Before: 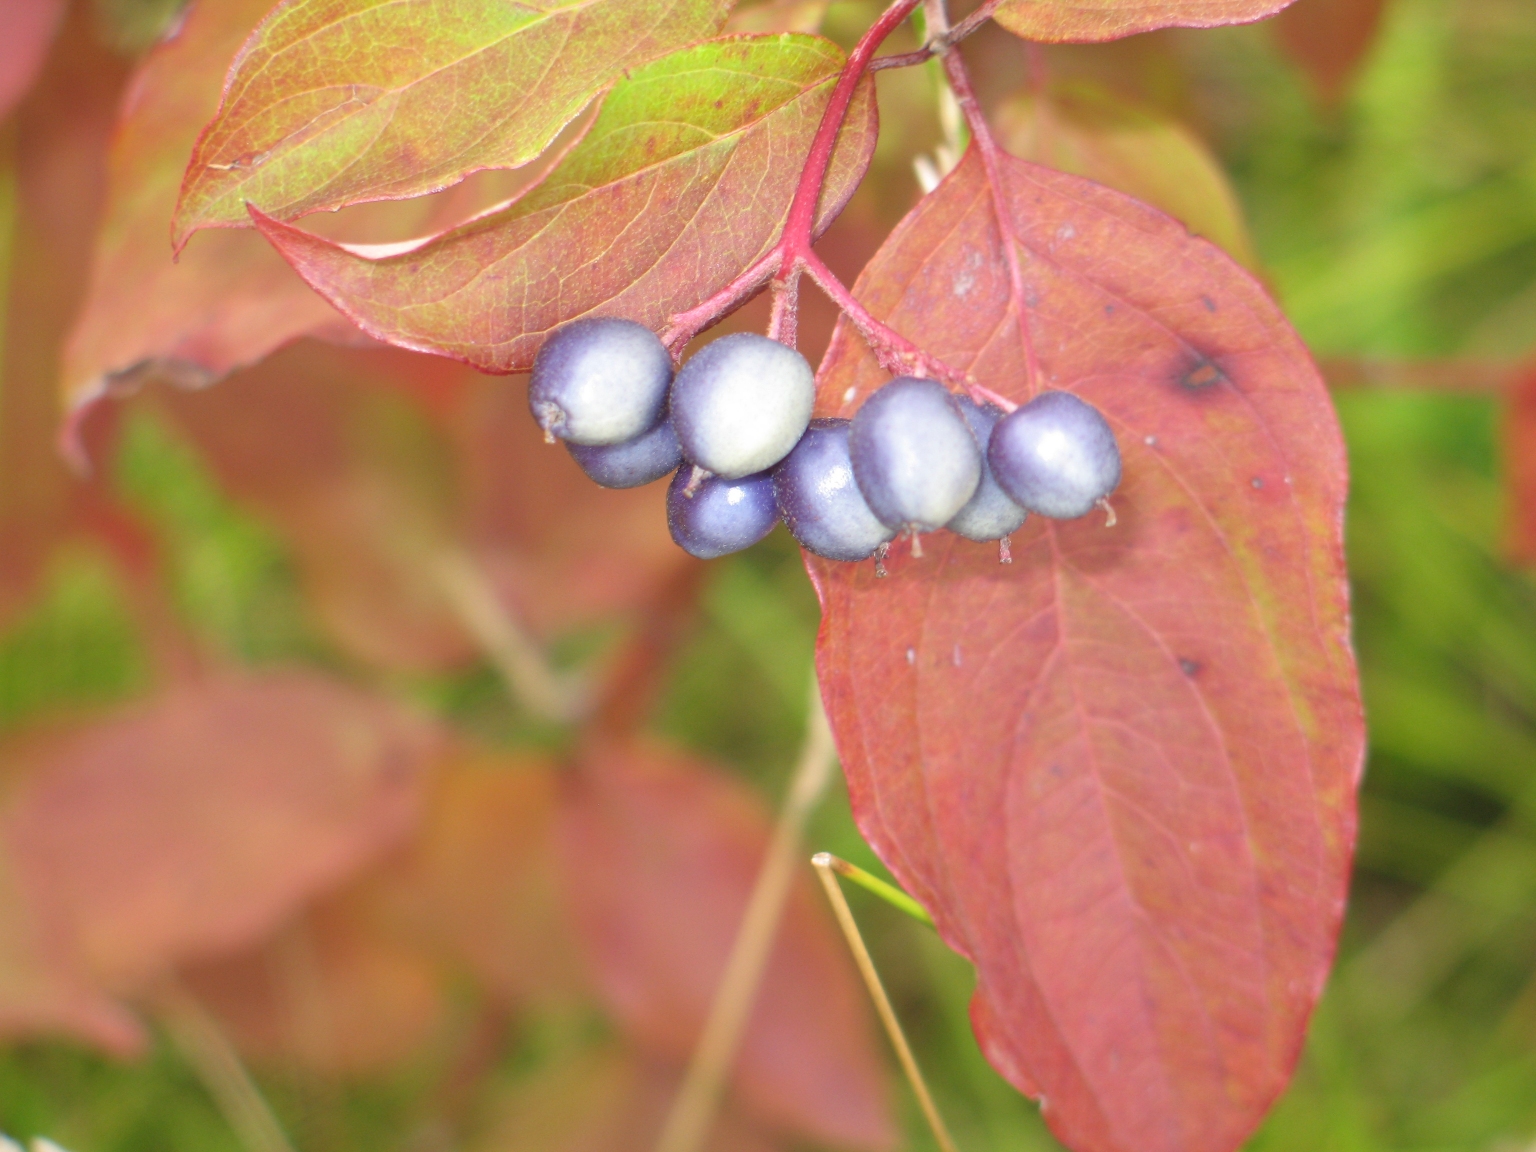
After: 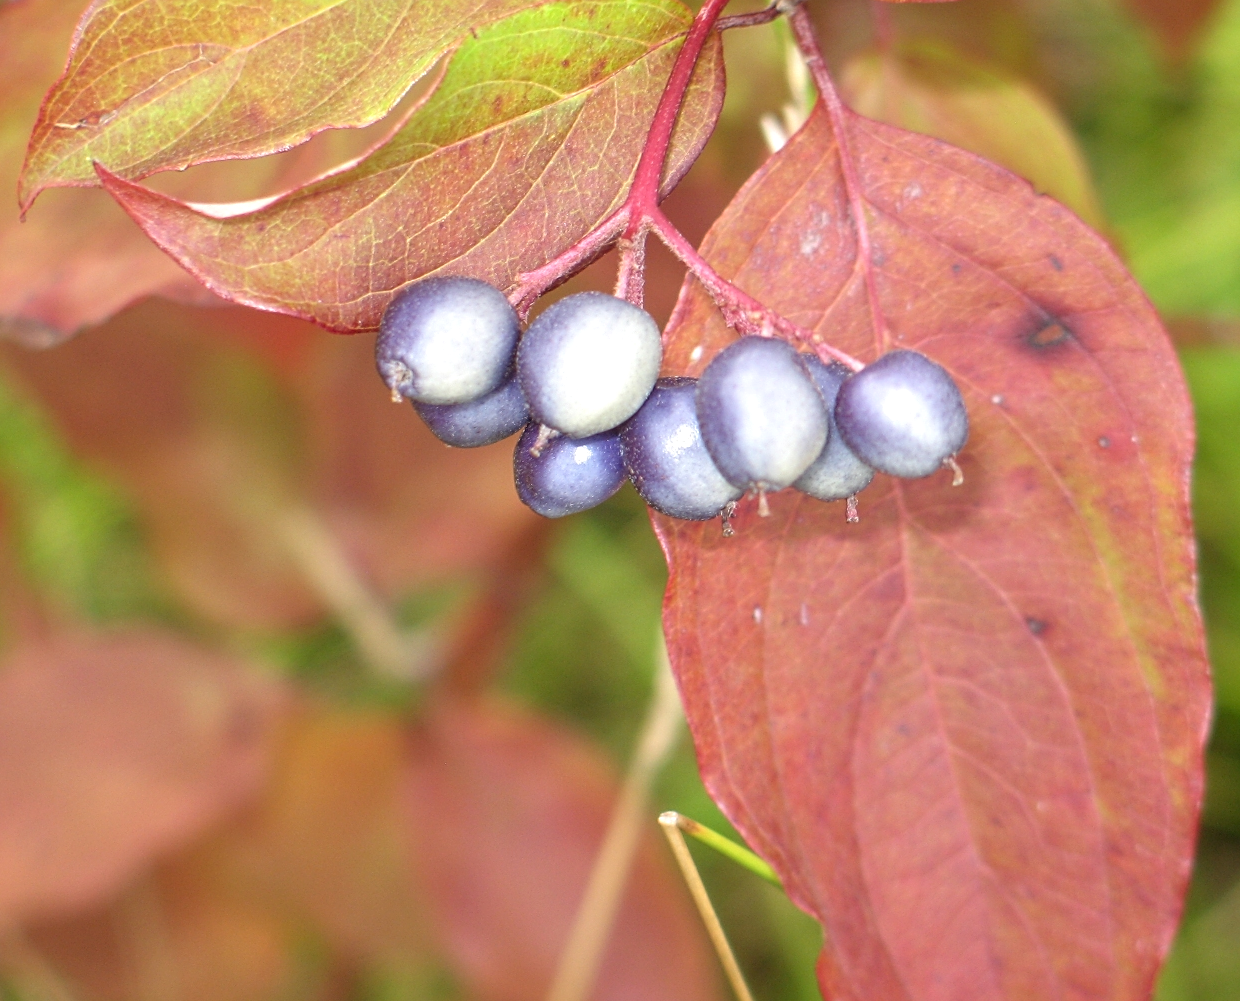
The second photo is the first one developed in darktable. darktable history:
crop: left 10.009%, top 3.574%, right 9.228%, bottom 9.504%
sharpen: on, module defaults
local contrast: detail 130%
